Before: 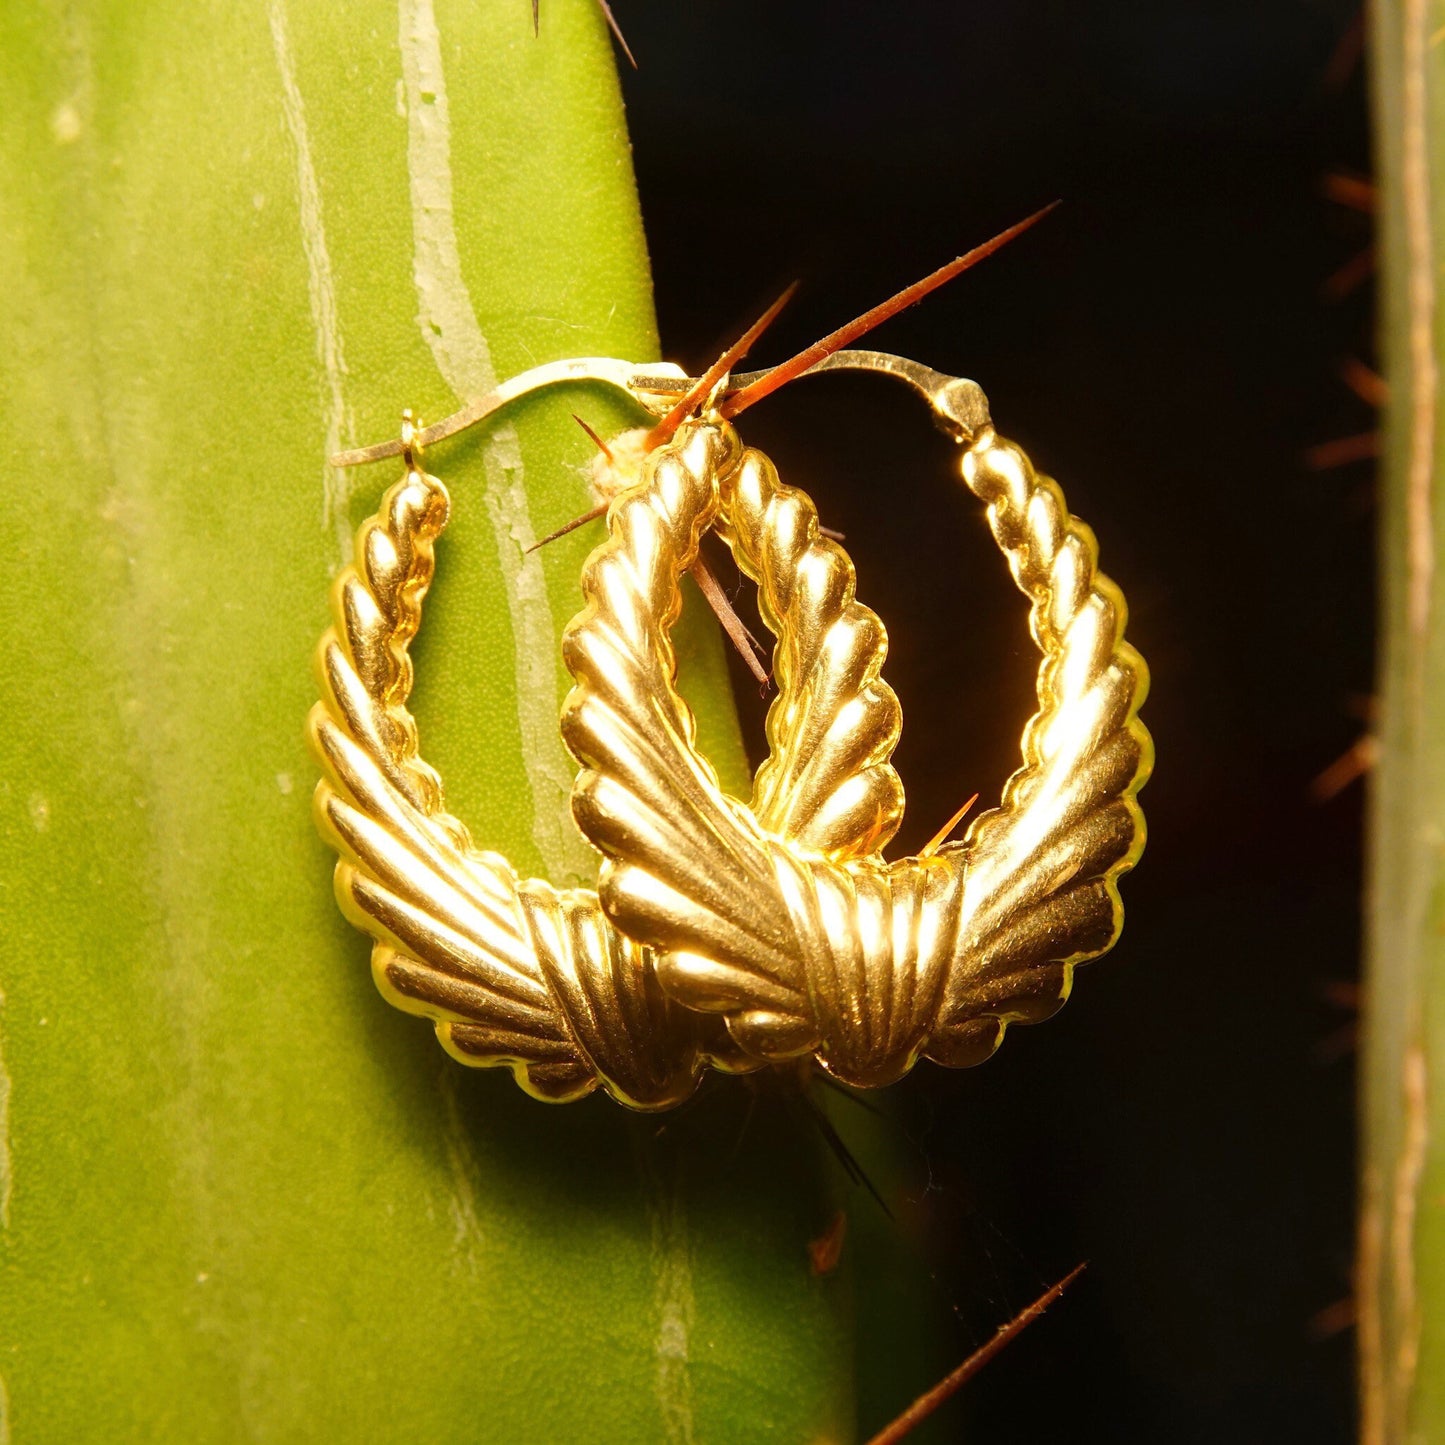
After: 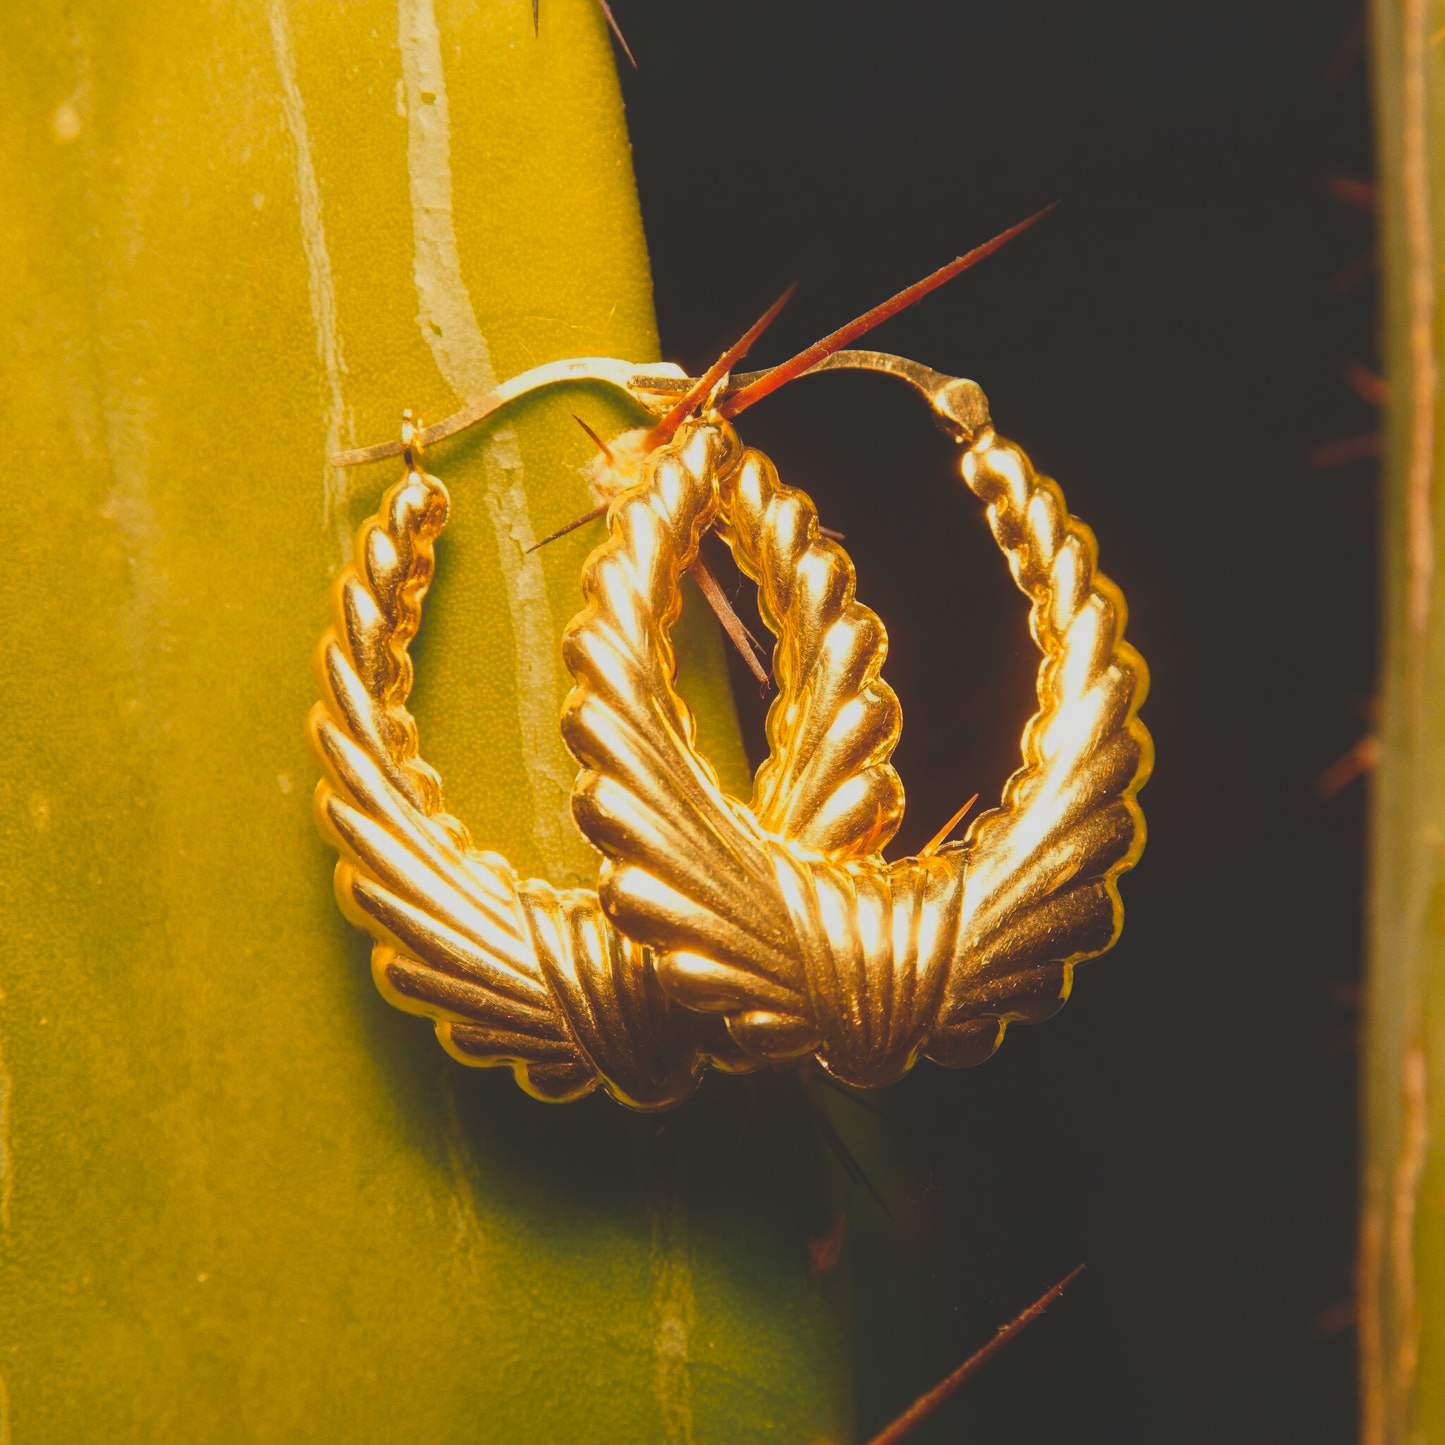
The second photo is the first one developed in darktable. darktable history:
tone equalizer: edges refinement/feathering 500, mask exposure compensation -1.57 EV, preserve details no
exposure: black level correction -0.035, exposure -0.498 EV, compensate highlight preservation false
color zones: curves: ch0 [(0, 0.499) (0.143, 0.5) (0.286, 0.5) (0.429, 0.476) (0.571, 0.284) (0.714, 0.243) (0.857, 0.449) (1, 0.499)]; ch1 [(0, 0.532) (0.143, 0.645) (0.286, 0.696) (0.429, 0.211) (0.571, 0.504) (0.714, 0.493) (0.857, 0.495) (1, 0.532)]; ch2 [(0, 0.5) (0.143, 0.5) (0.286, 0.427) (0.429, 0.324) (0.571, 0.5) (0.714, 0.5) (0.857, 0.5) (1, 0.5)]
